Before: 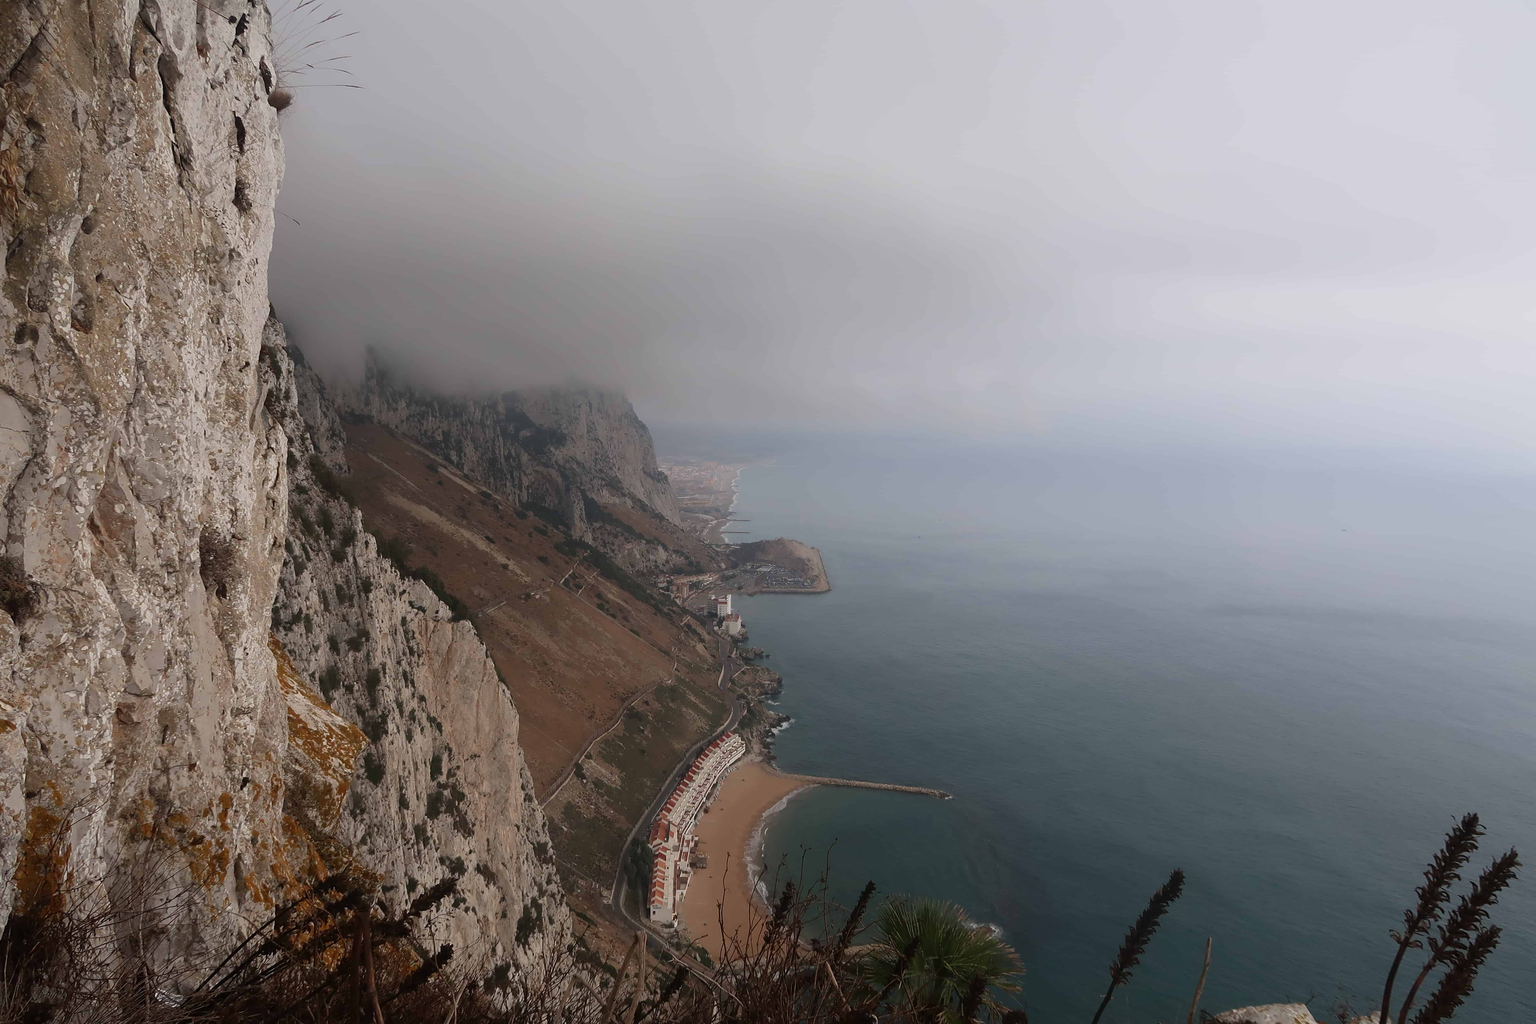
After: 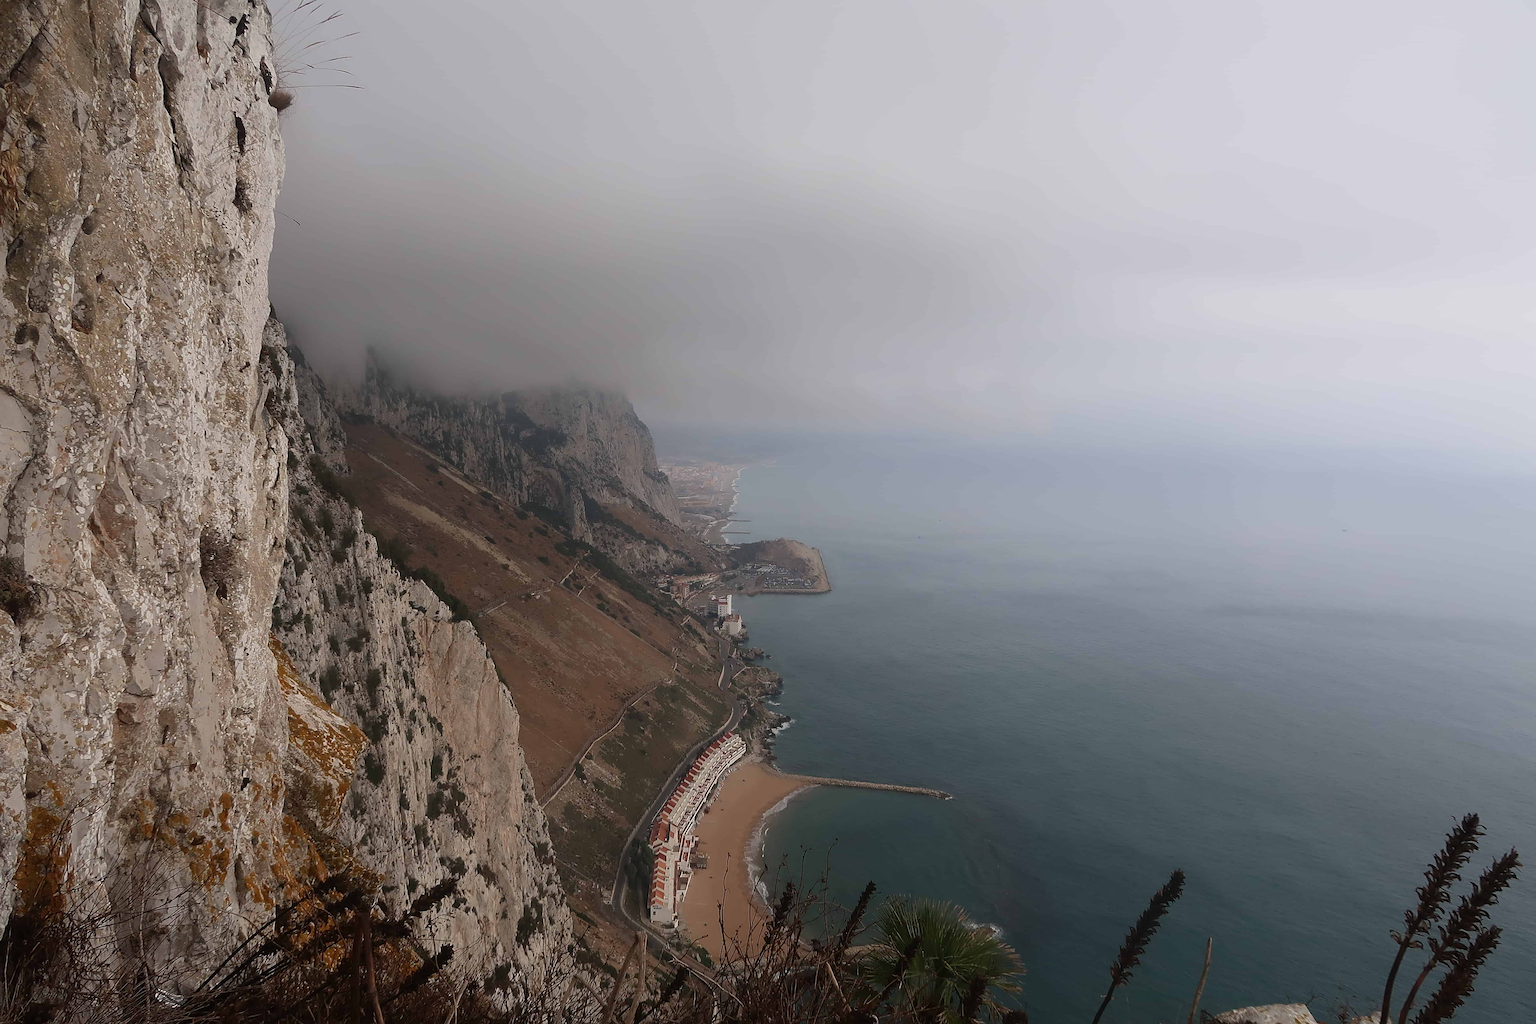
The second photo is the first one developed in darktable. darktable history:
sharpen: on, module defaults
color balance: contrast fulcrum 17.78%
